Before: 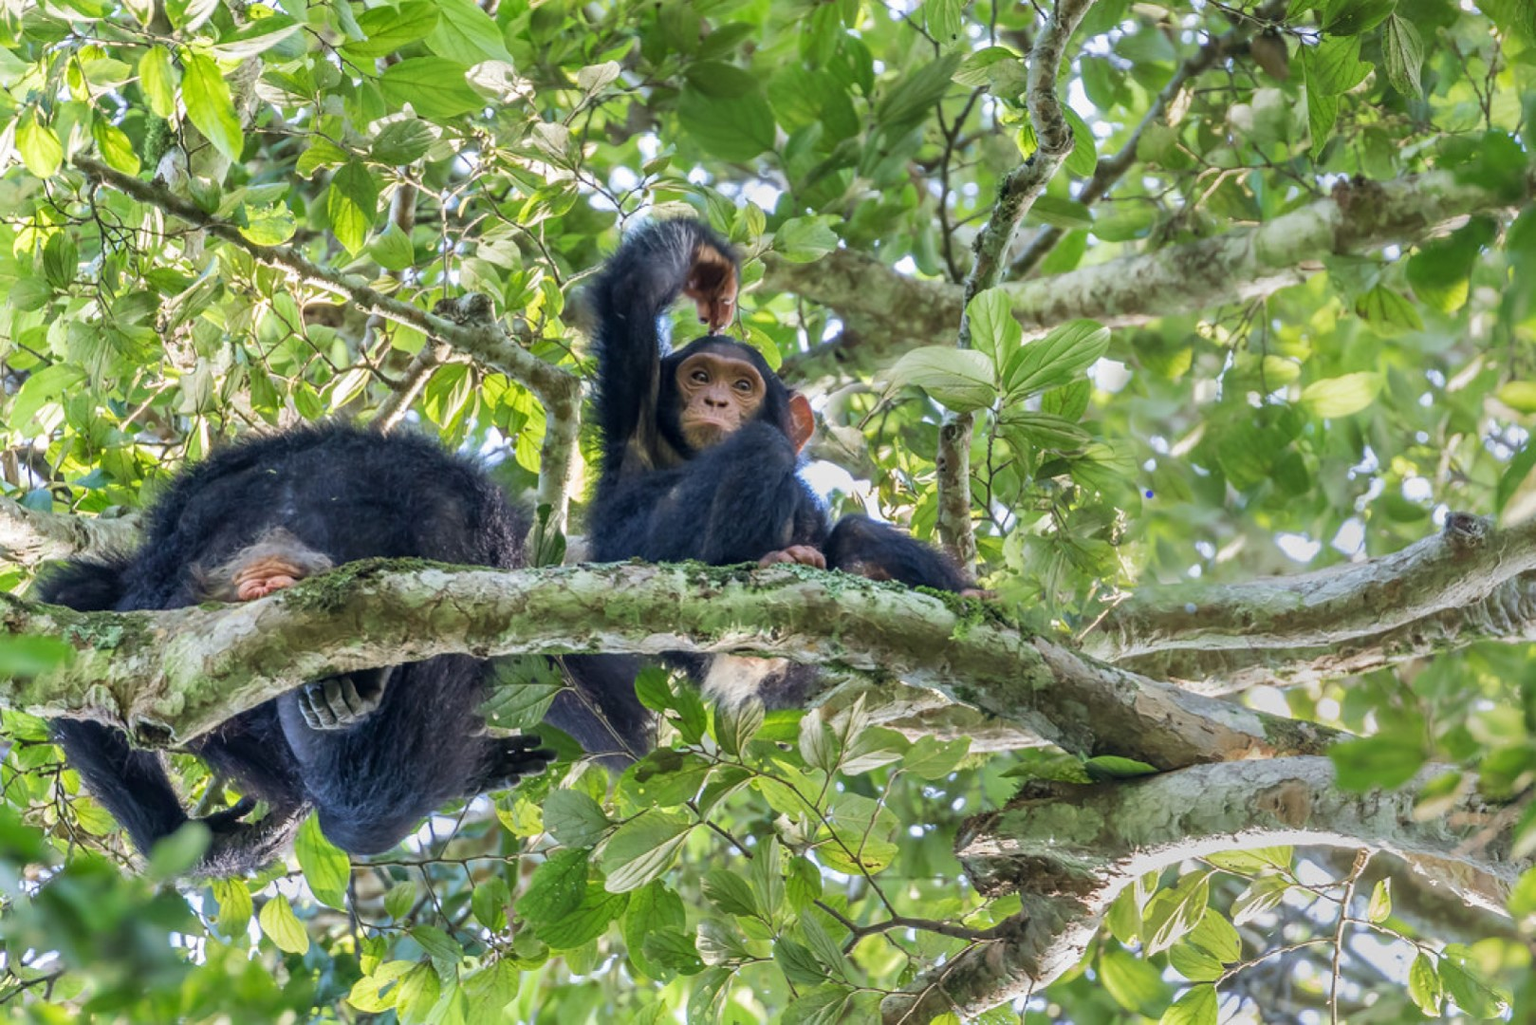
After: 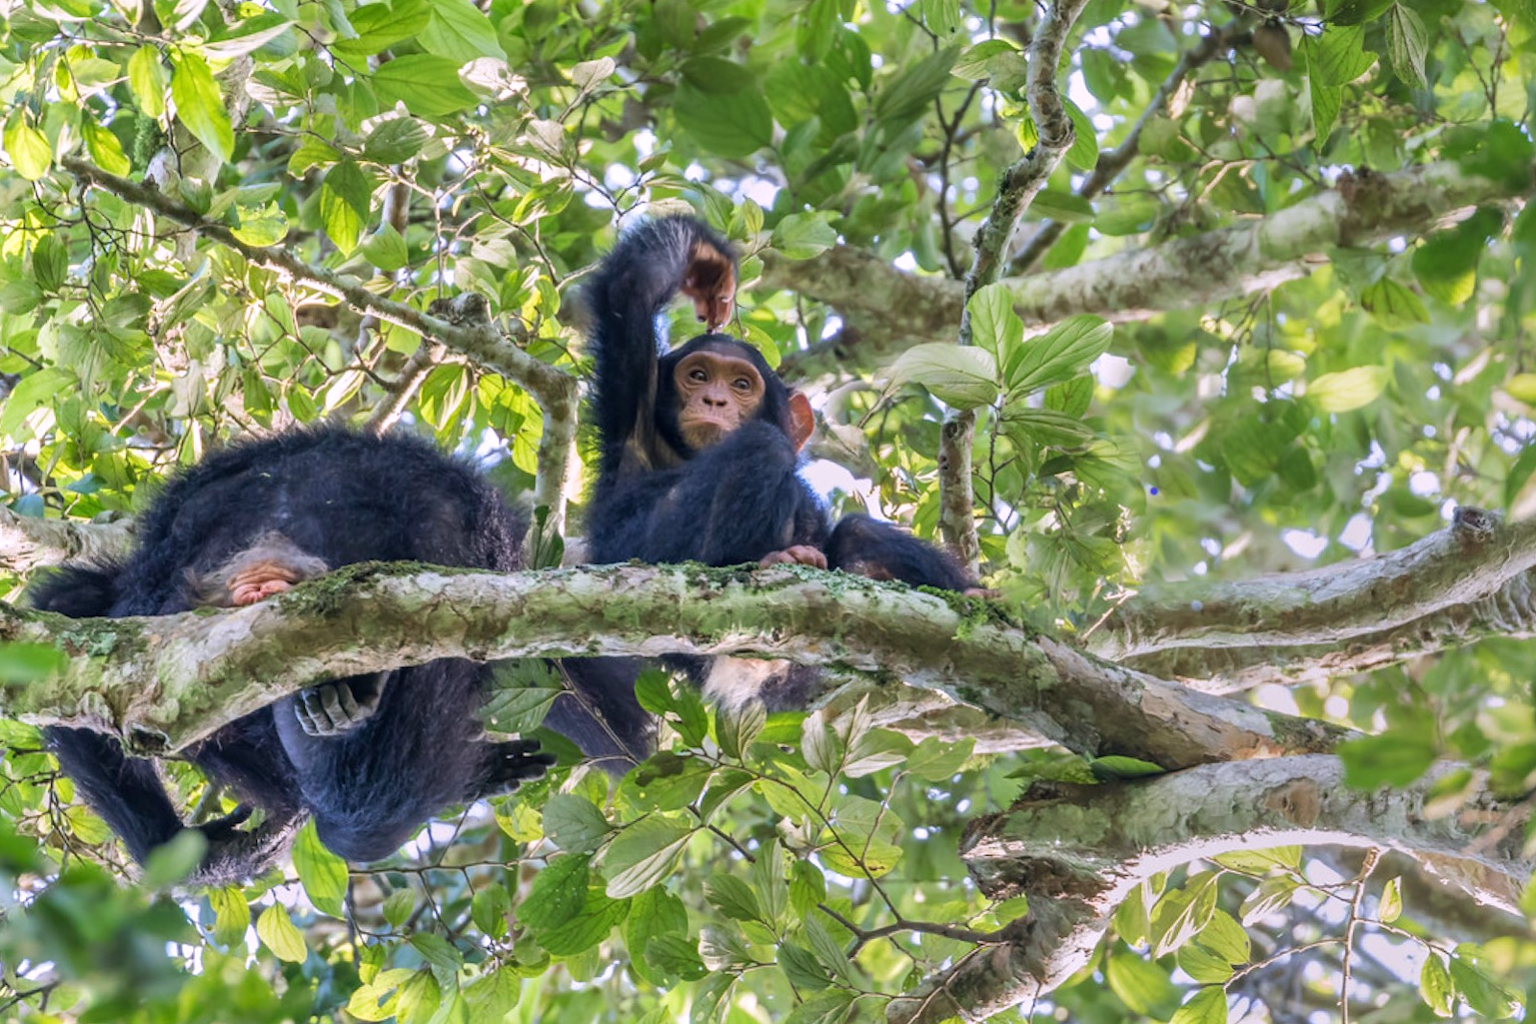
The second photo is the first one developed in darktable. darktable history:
rotate and perspective: rotation -0.45°, automatic cropping original format, crop left 0.008, crop right 0.992, crop top 0.012, crop bottom 0.988
white balance: red 1.05, blue 1.072
exposure: black level correction 0, compensate exposure bias true, compensate highlight preservation false
